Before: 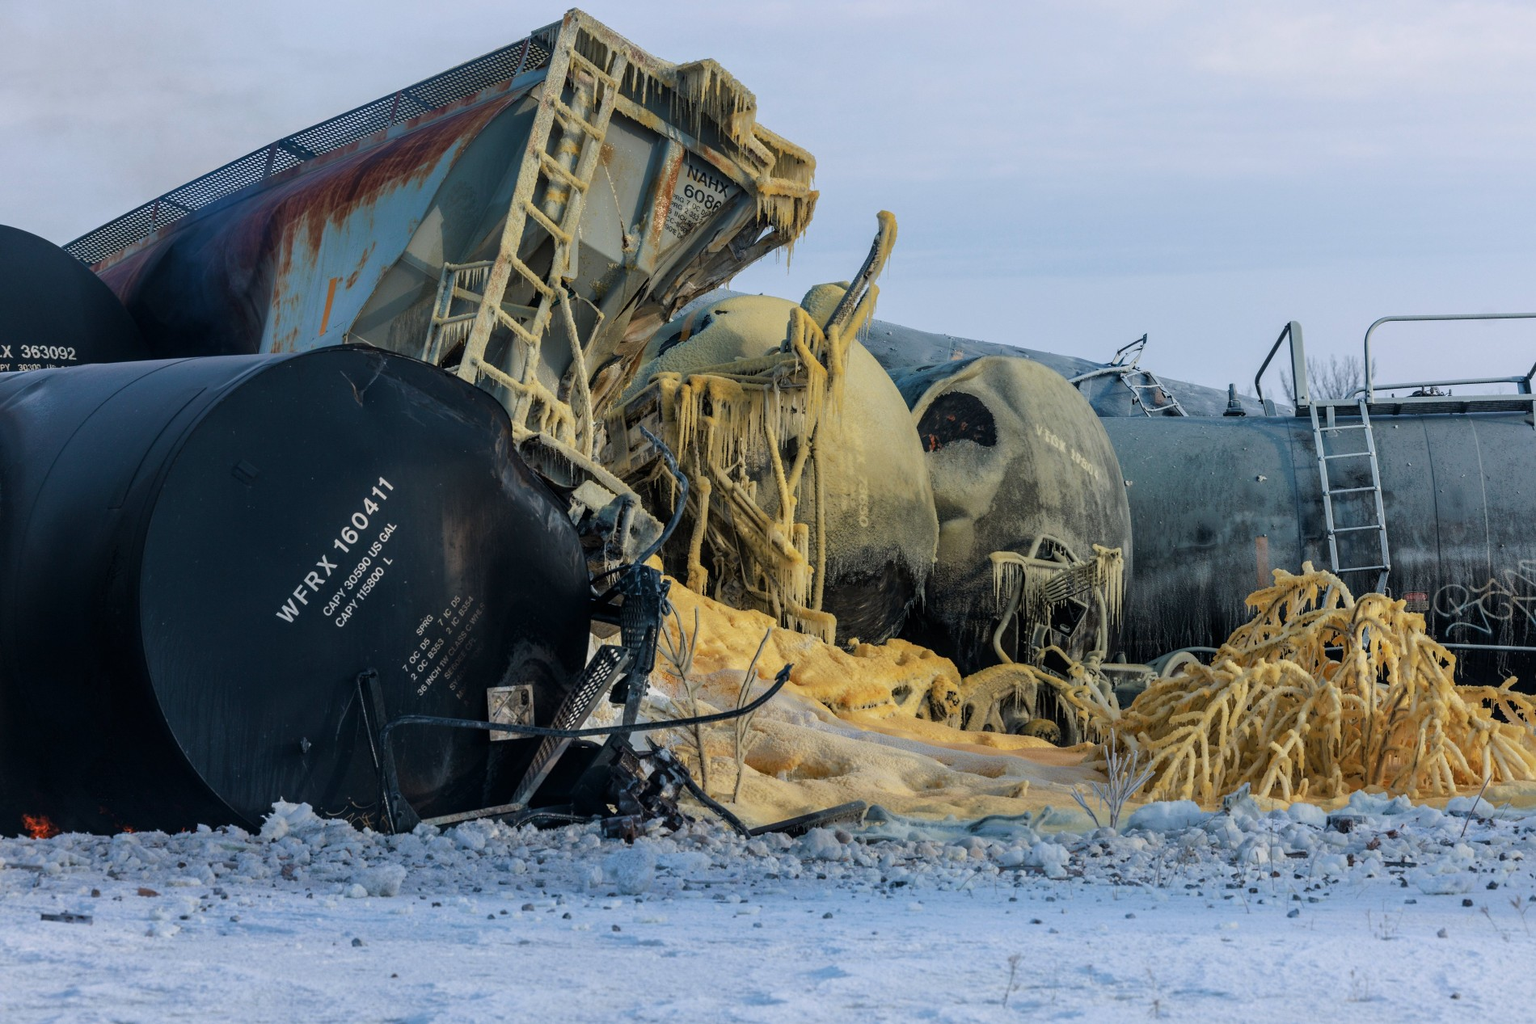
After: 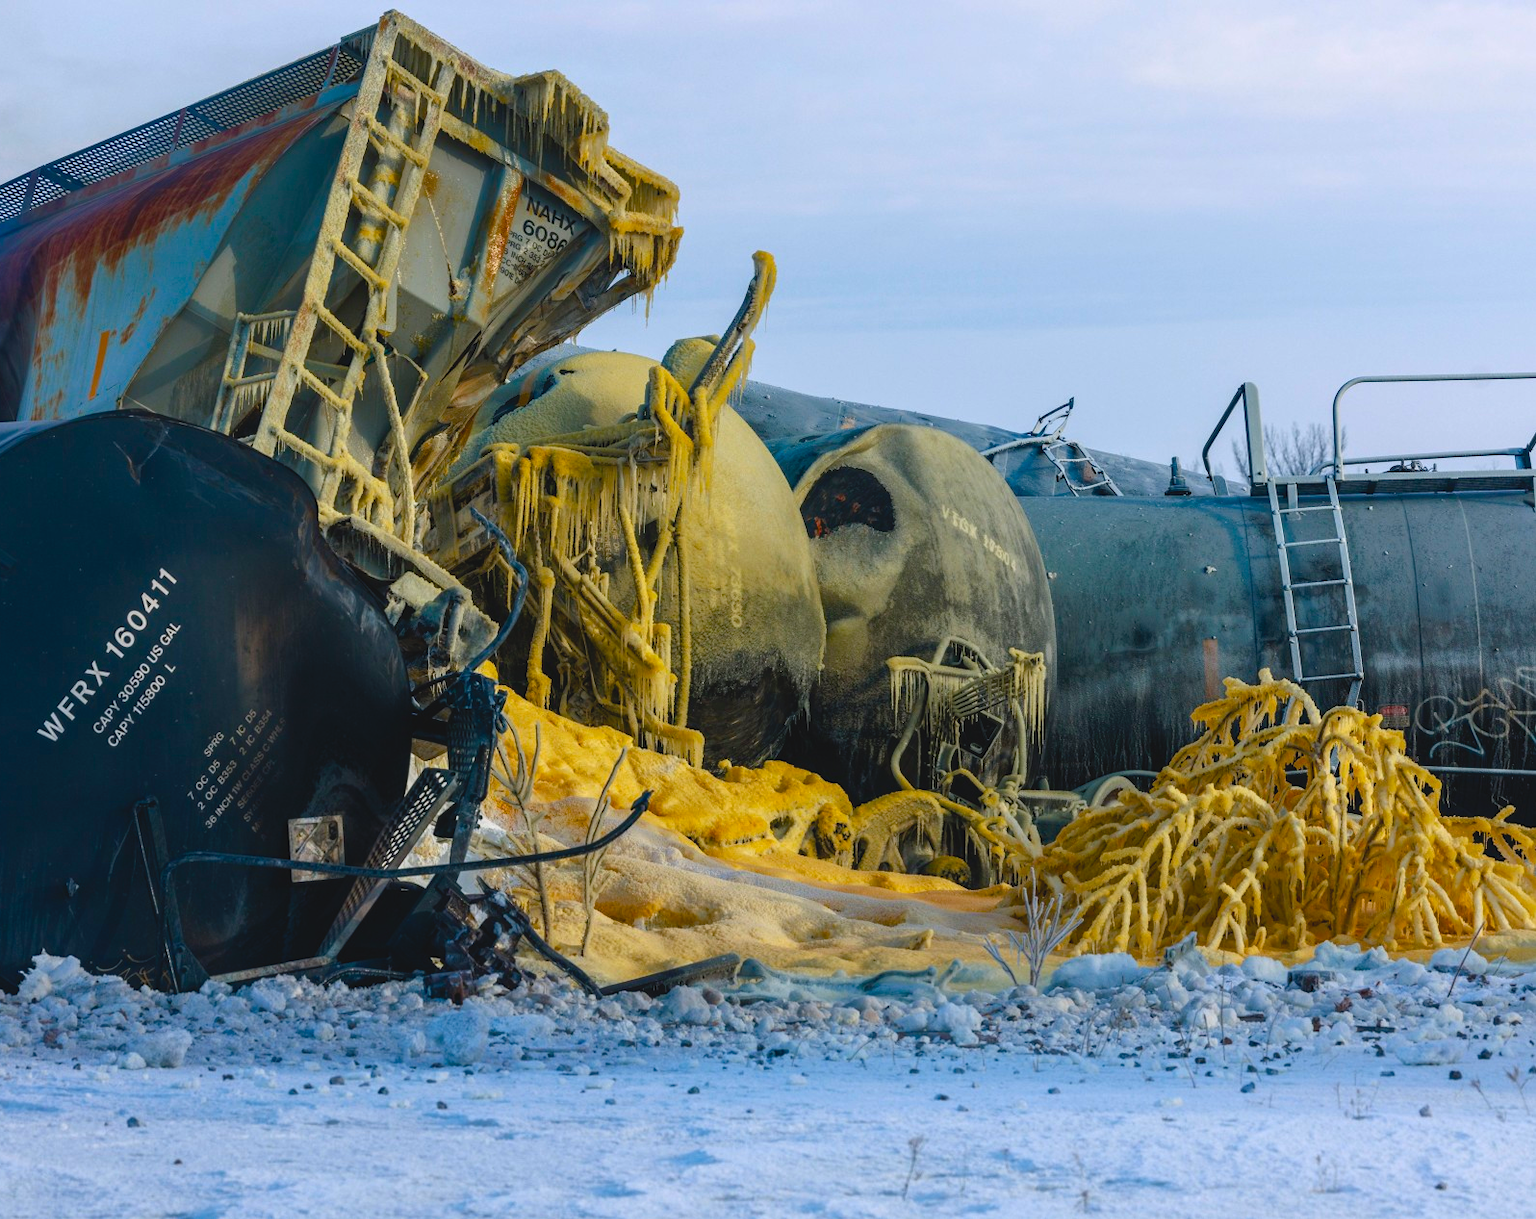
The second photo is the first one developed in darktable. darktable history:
color balance rgb: shadows lift › chroma 0.774%, shadows lift › hue 112.51°, linear chroma grading › global chroma 15.106%, perceptual saturation grading › global saturation 20%, perceptual saturation grading › highlights -14.147%, perceptual saturation grading › shadows 49.714%, perceptual brilliance grading › global brilliance -18.276%, perceptual brilliance grading › highlights 29.513%
crop: left 15.977%
contrast brightness saturation: contrast -0.124
